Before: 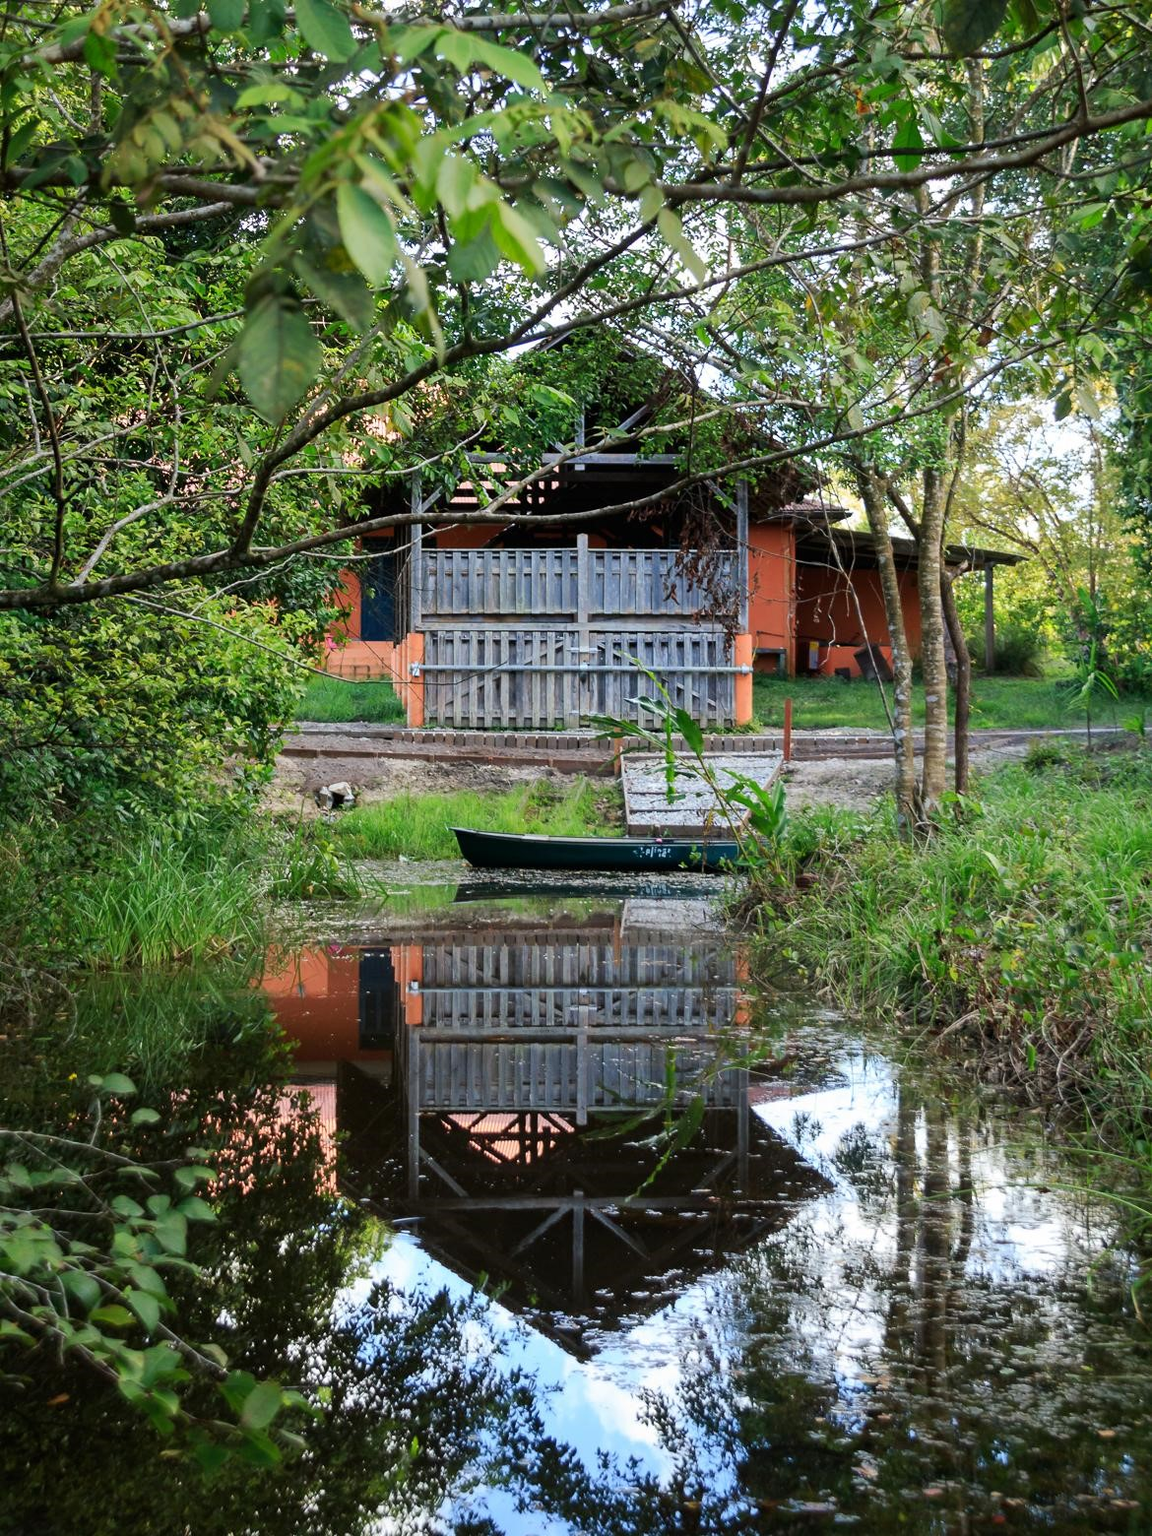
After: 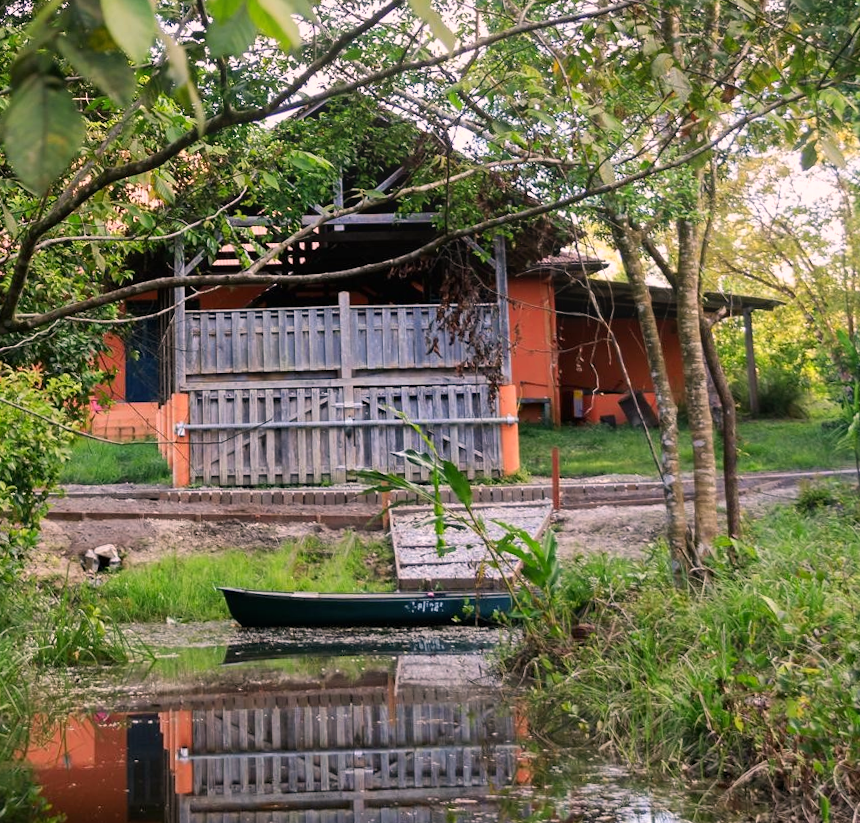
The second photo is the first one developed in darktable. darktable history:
color correction: highlights a* 12.23, highlights b* 5.41
rotate and perspective: rotation -1.68°, lens shift (vertical) -0.146, crop left 0.049, crop right 0.912, crop top 0.032, crop bottom 0.96
bloom: size 15%, threshold 97%, strength 7%
crop: left 18.38%, top 11.092%, right 2.134%, bottom 33.217%
contrast equalizer: y [[0.5 ×6], [0.5 ×6], [0.975, 0.964, 0.925, 0.865, 0.793, 0.721], [0 ×6], [0 ×6]]
